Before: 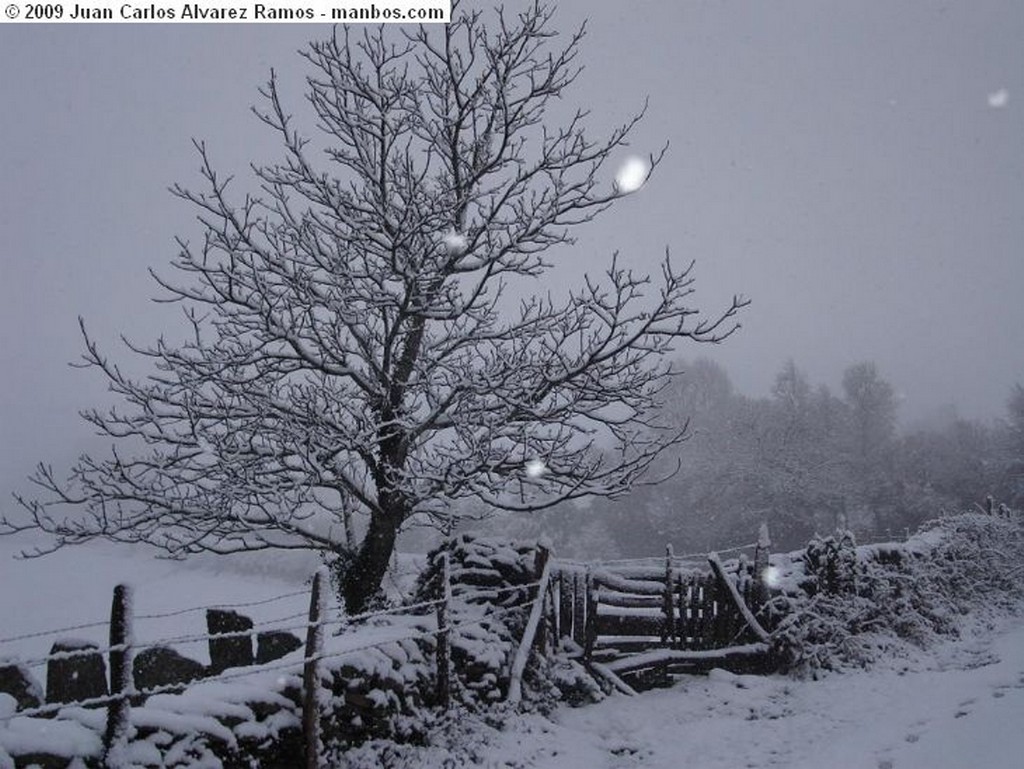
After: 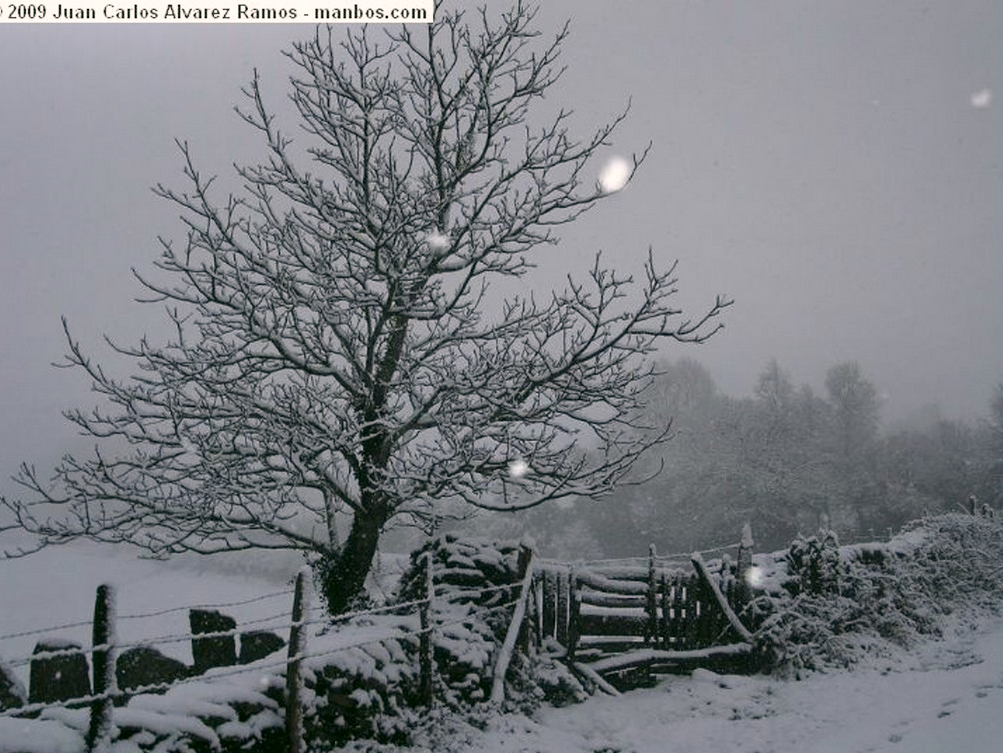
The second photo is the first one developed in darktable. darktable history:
shadows and highlights: shadows -24.28, highlights 49.77, soften with gaussian
color correction: highlights a* 4.02, highlights b* 4.98, shadows a* -7.55, shadows b* 4.98
crop: left 1.743%, right 0.268%, bottom 2.011%
